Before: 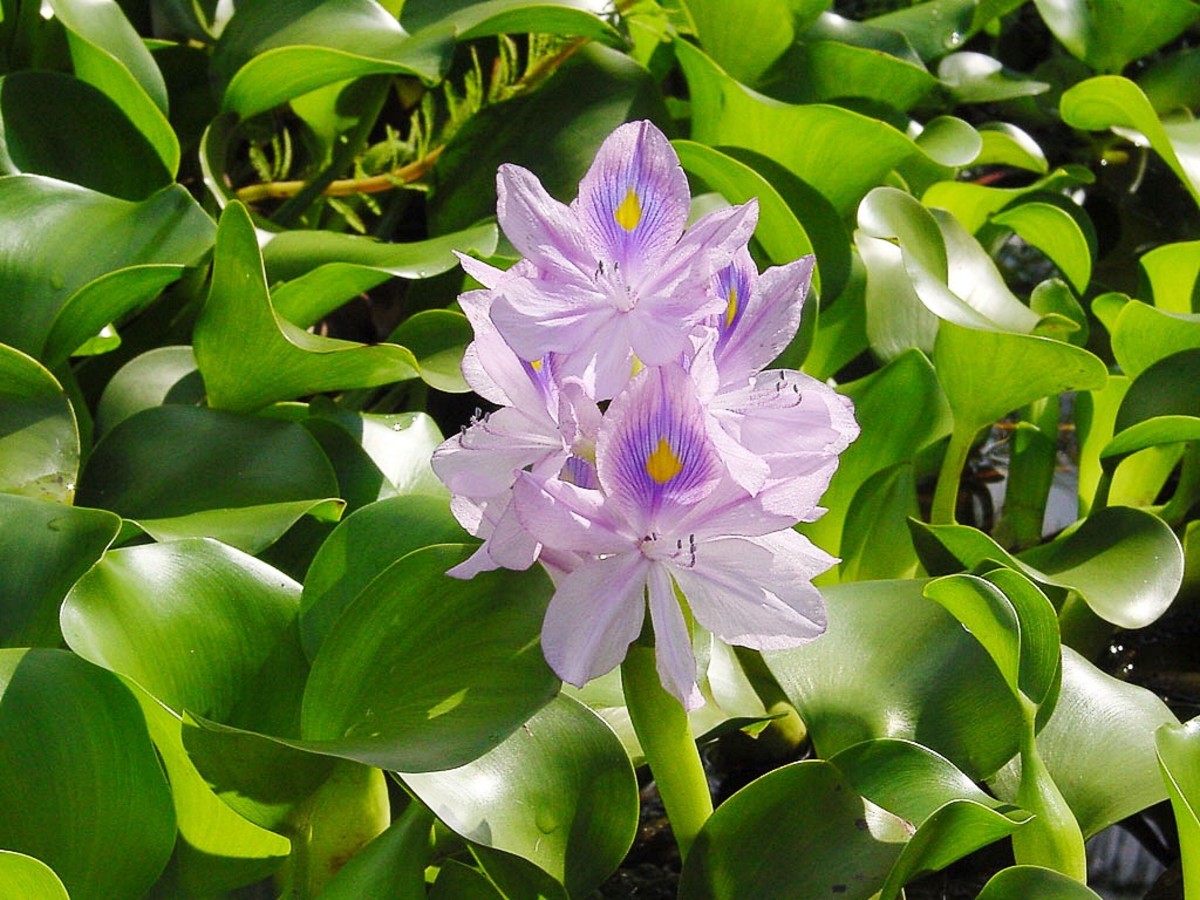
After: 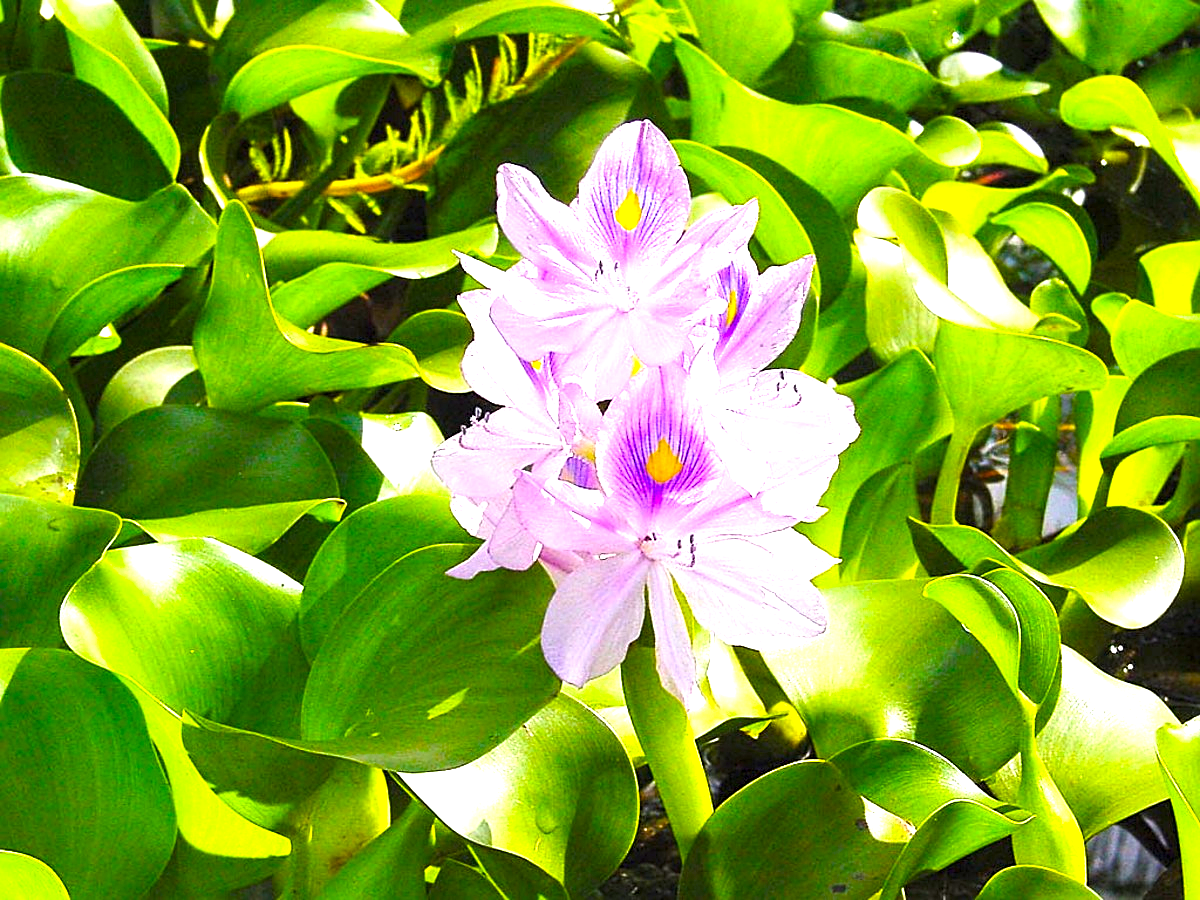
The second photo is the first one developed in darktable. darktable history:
sharpen: on, module defaults
exposure: exposure 1.218 EV, compensate exposure bias true, compensate highlight preservation false
color balance rgb: linear chroma grading › global chroma 15.223%, perceptual saturation grading › global saturation 29.962%, global vibrance 14.504%
